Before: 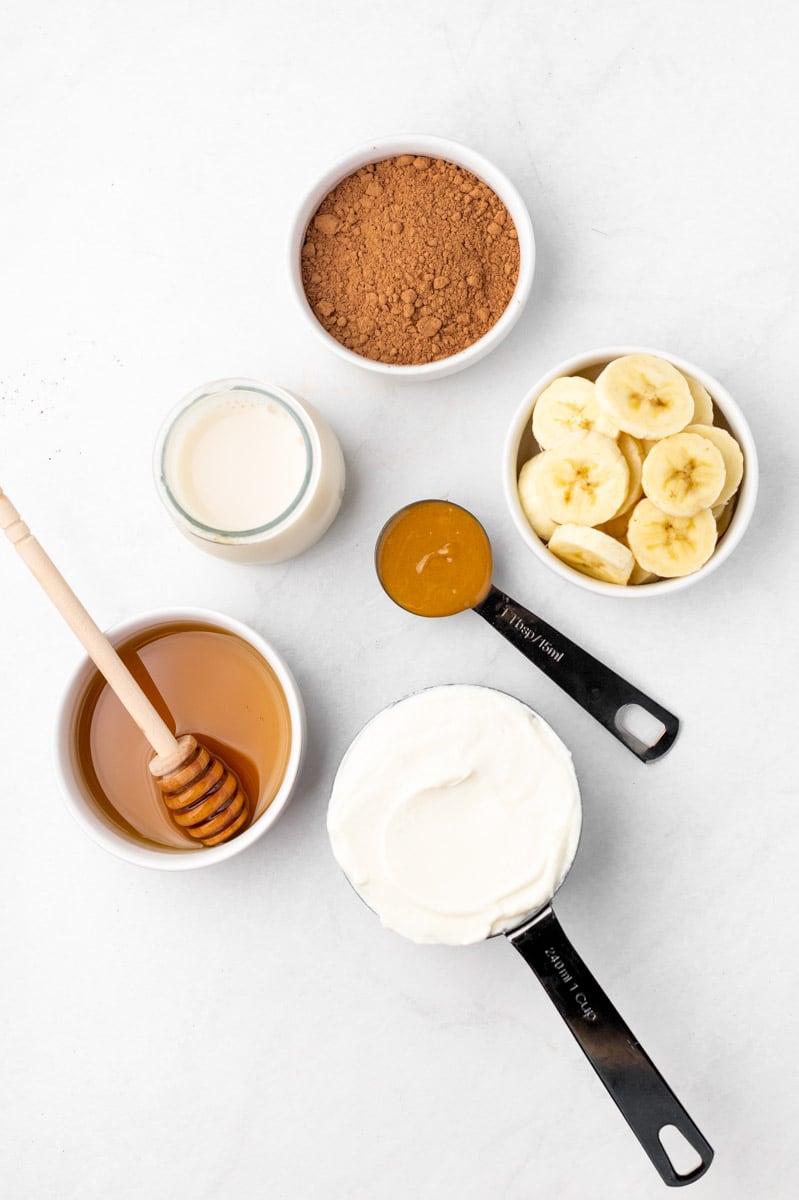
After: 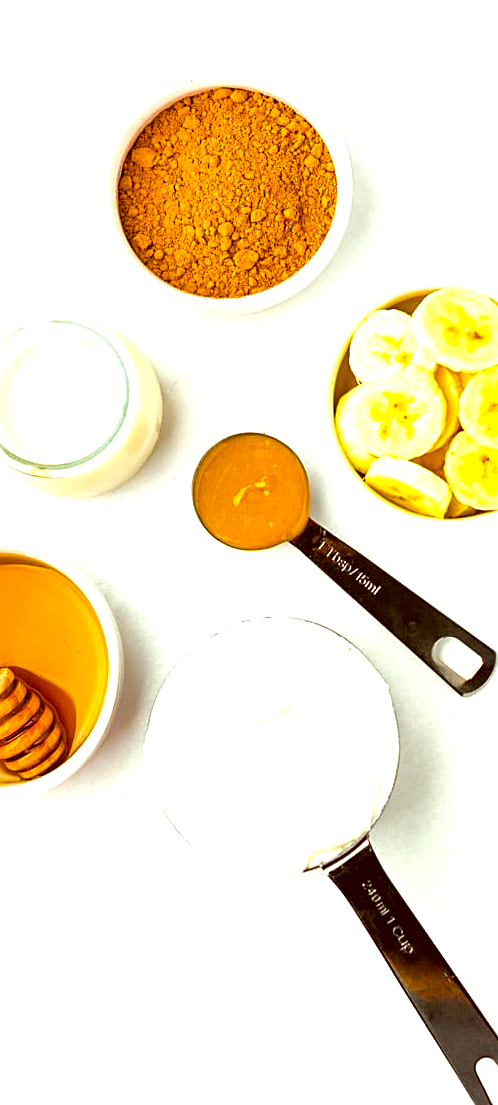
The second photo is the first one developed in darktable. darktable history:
color correction: highlights a* -5.94, highlights b* 9.48, shadows a* 10.12, shadows b* 23.94
color balance rgb: linear chroma grading › global chroma 25%, perceptual saturation grading › global saturation 40%, perceptual saturation grading › highlights -50%, perceptual saturation grading › shadows 30%, perceptual brilliance grading › global brilliance 25%, global vibrance 60%
crop and rotate: left 22.918%, top 5.629%, right 14.711%, bottom 2.247%
sharpen: on, module defaults
